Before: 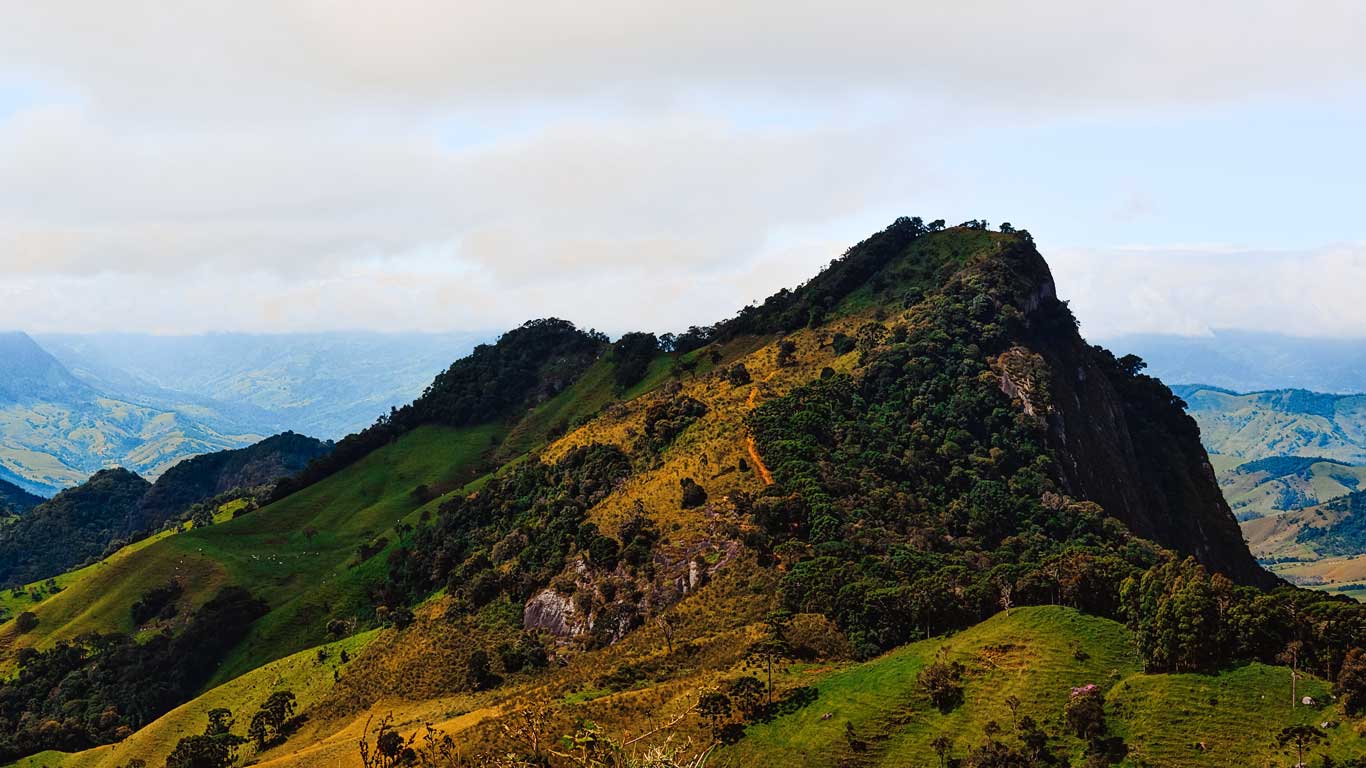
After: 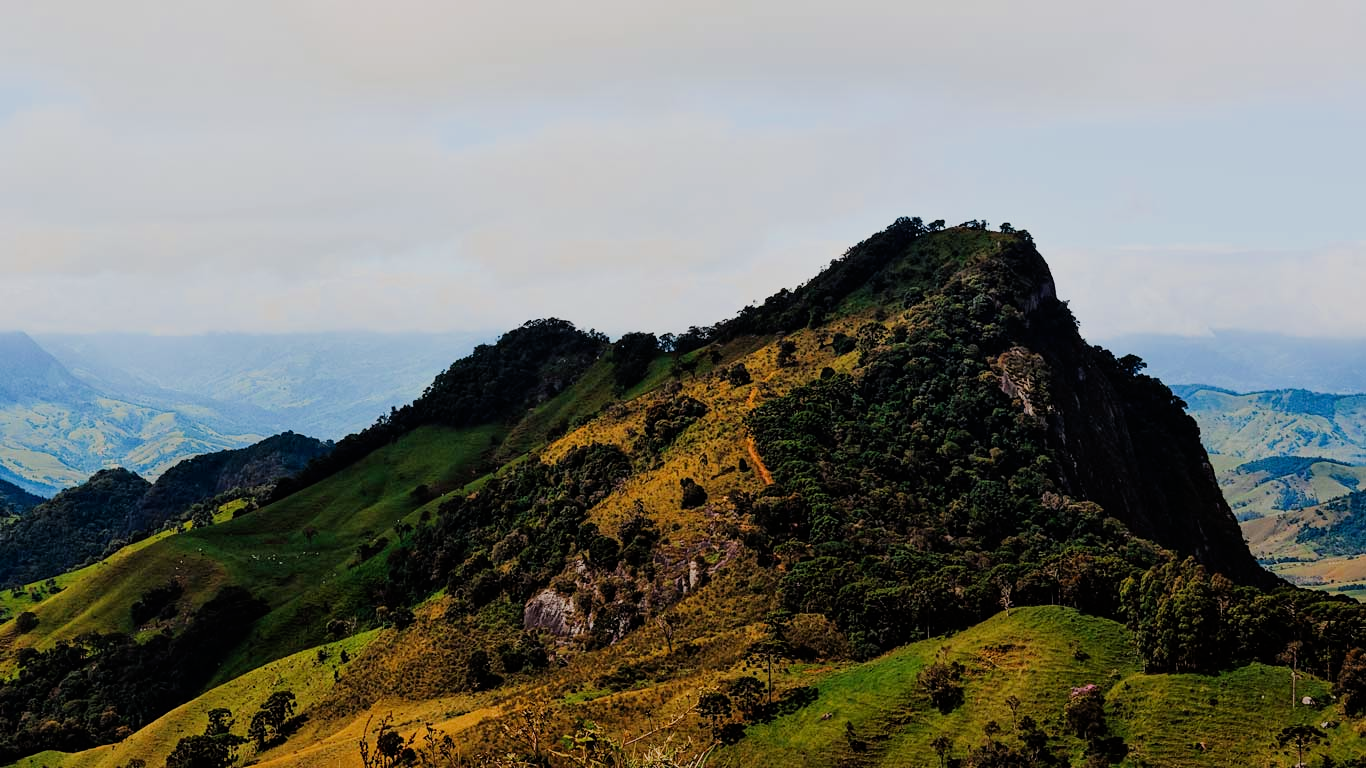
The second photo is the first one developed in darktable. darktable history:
filmic rgb: black relative exposure -7.65 EV, white relative exposure 4.56 EV, hardness 3.61, contrast 1.05
tone equalizer: on, module defaults
